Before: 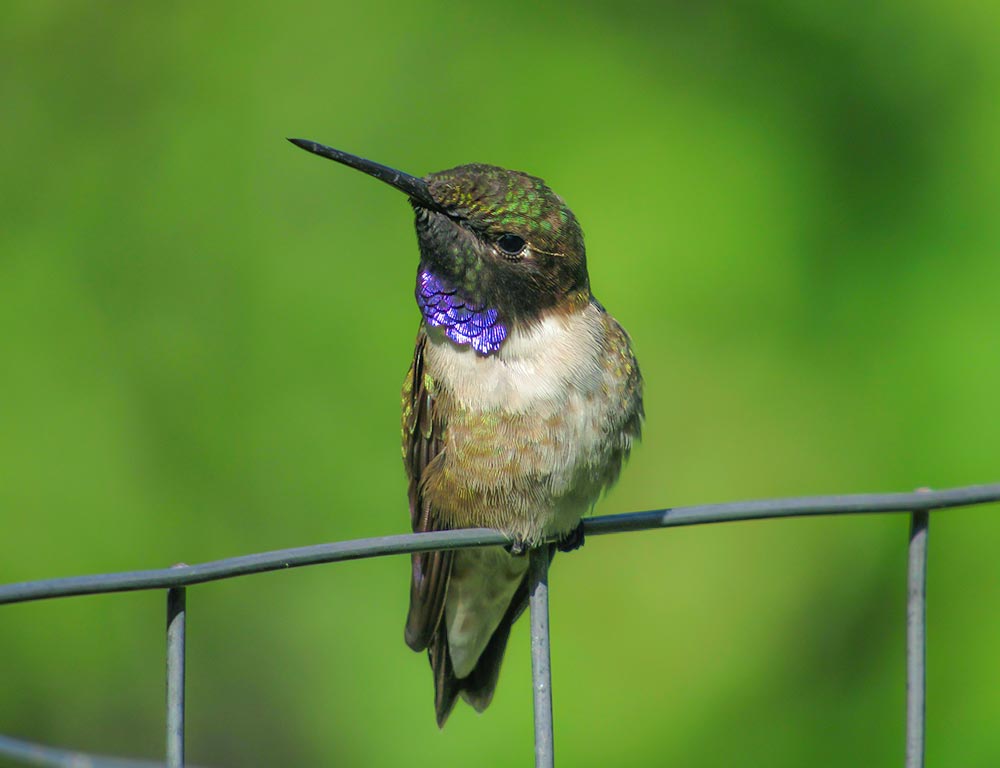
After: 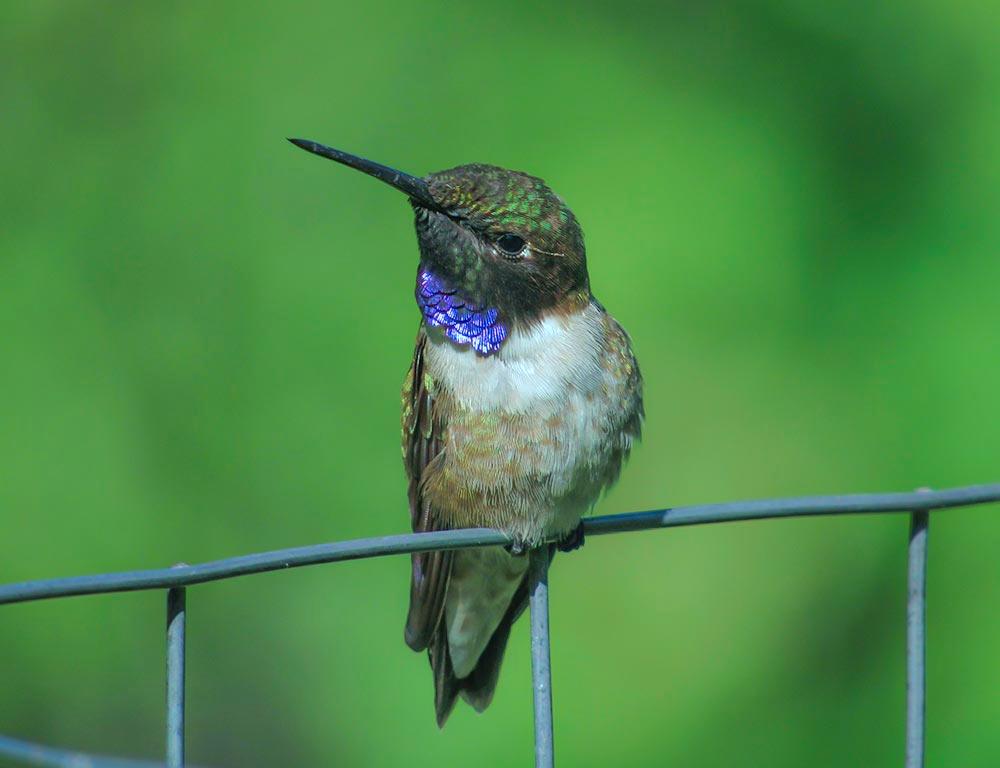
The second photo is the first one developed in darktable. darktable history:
shadows and highlights: on, module defaults
color correction: highlights a* -10.57, highlights b* -19.45
